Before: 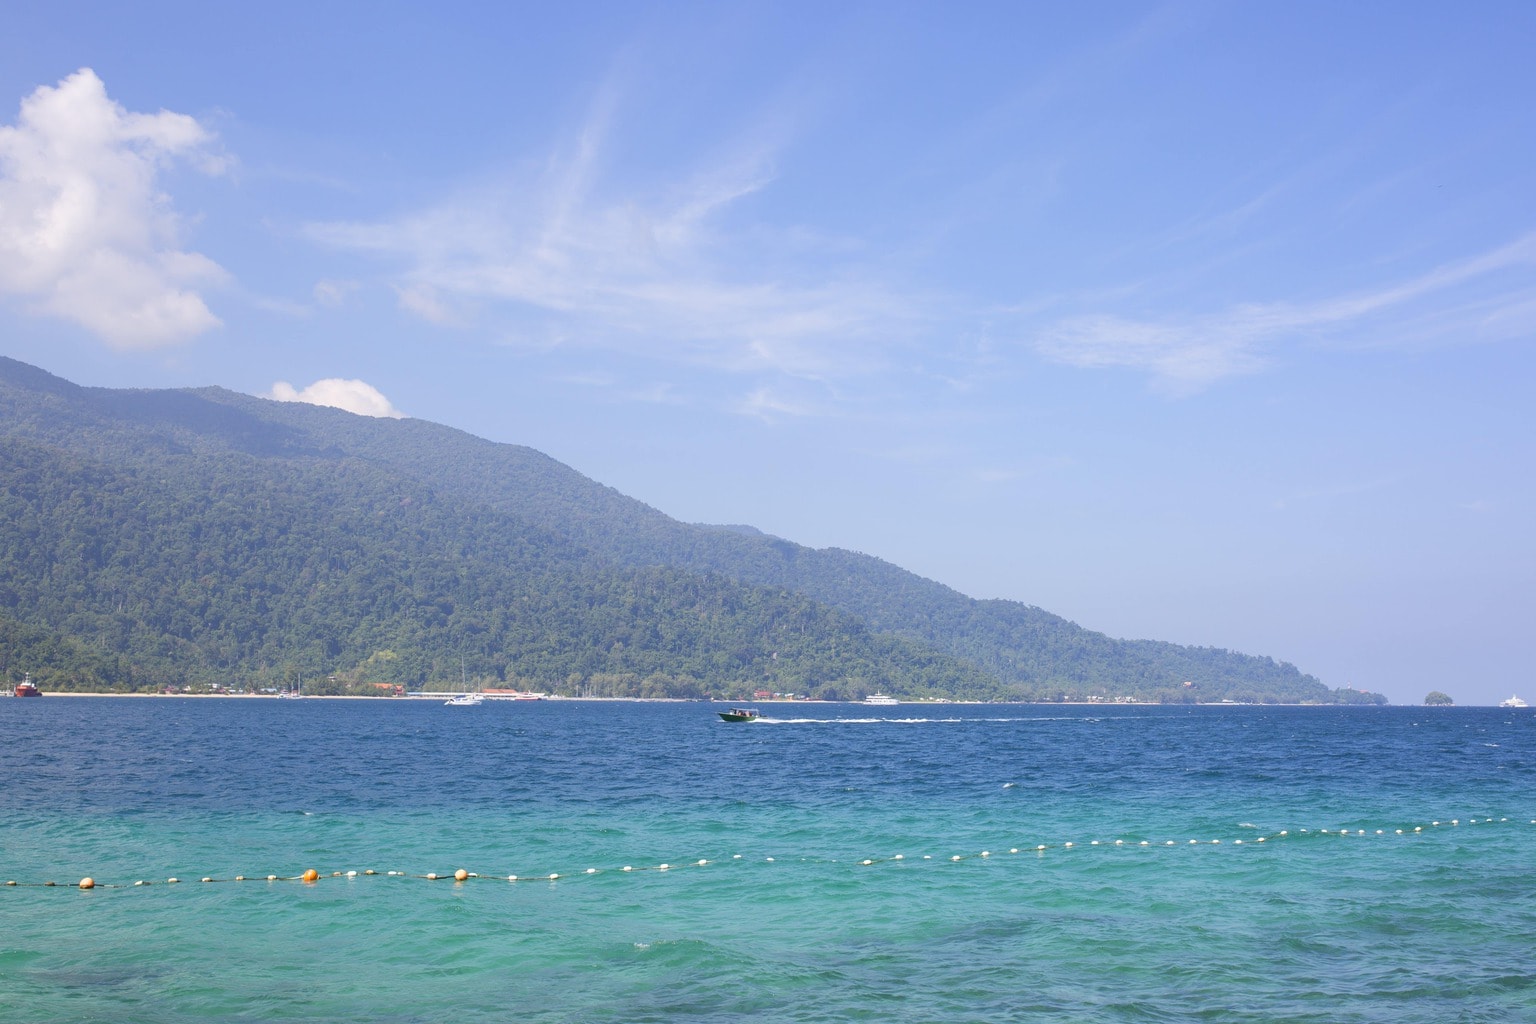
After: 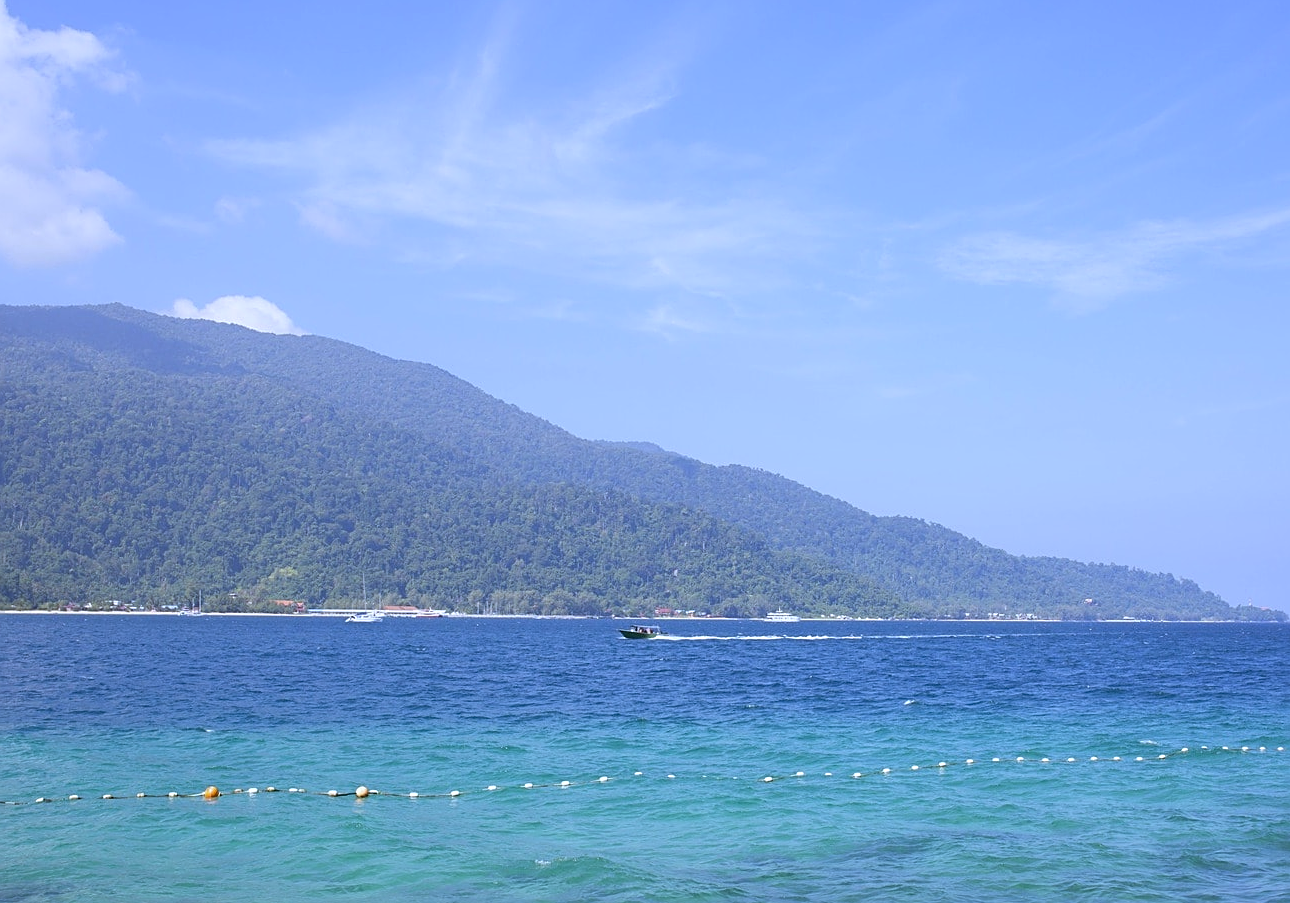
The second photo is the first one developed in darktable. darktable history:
crop: left 6.446%, top 8.188%, right 9.538%, bottom 3.548%
white balance: red 0.926, green 1.003, blue 1.133
sharpen: on, module defaults
